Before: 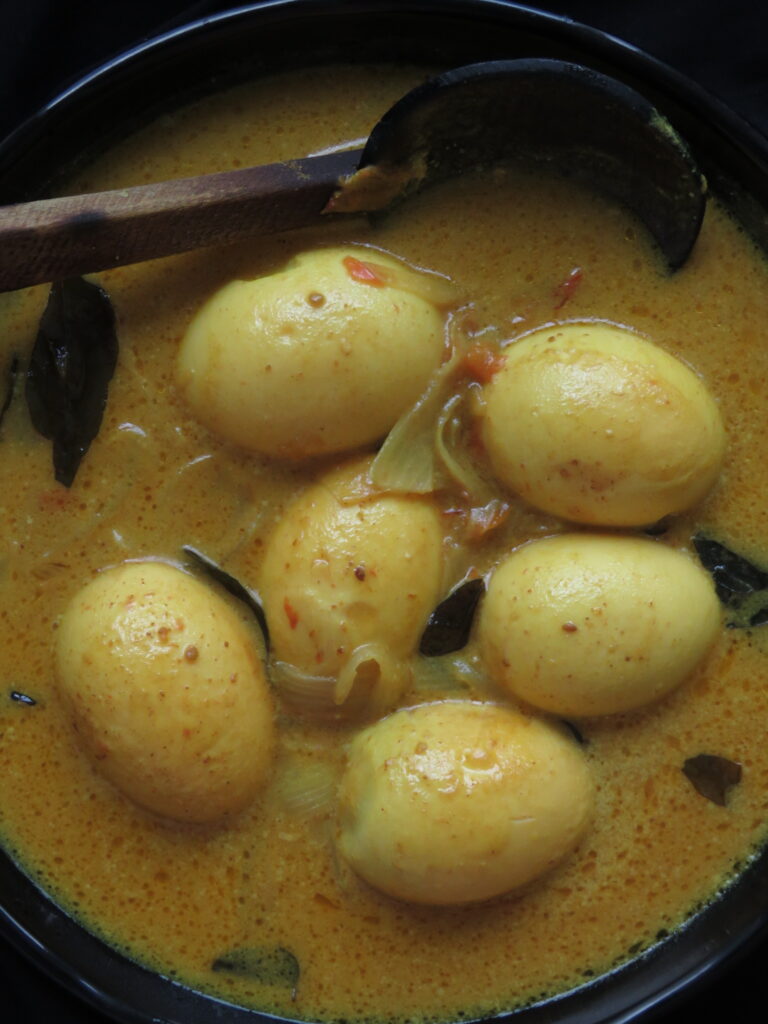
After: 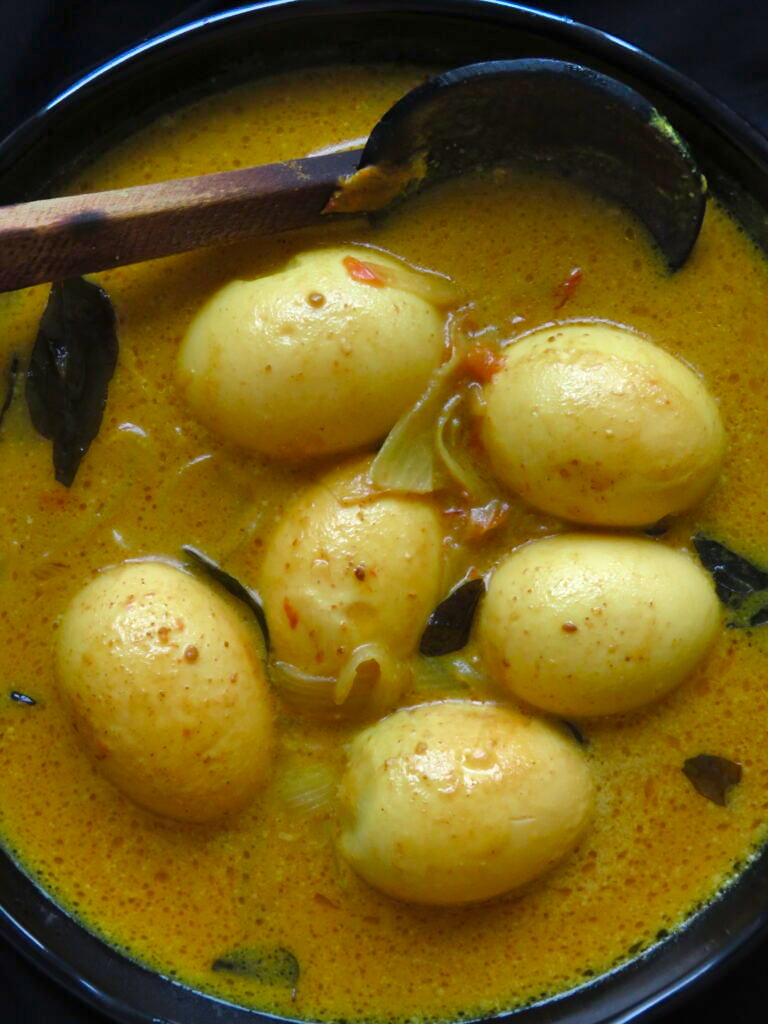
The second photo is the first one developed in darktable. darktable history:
color balance rgb: perceptual saturation grading › global saturation 25%, perceptual saturation grading › highlights -50%, perceptual saturation grading › shadows 30%, perceptual brilliance grading › global brilliance 12%, global vibrance 20%
shadows and highlights: white point adjustment 0.1, highlights -70, soften with gaussian
